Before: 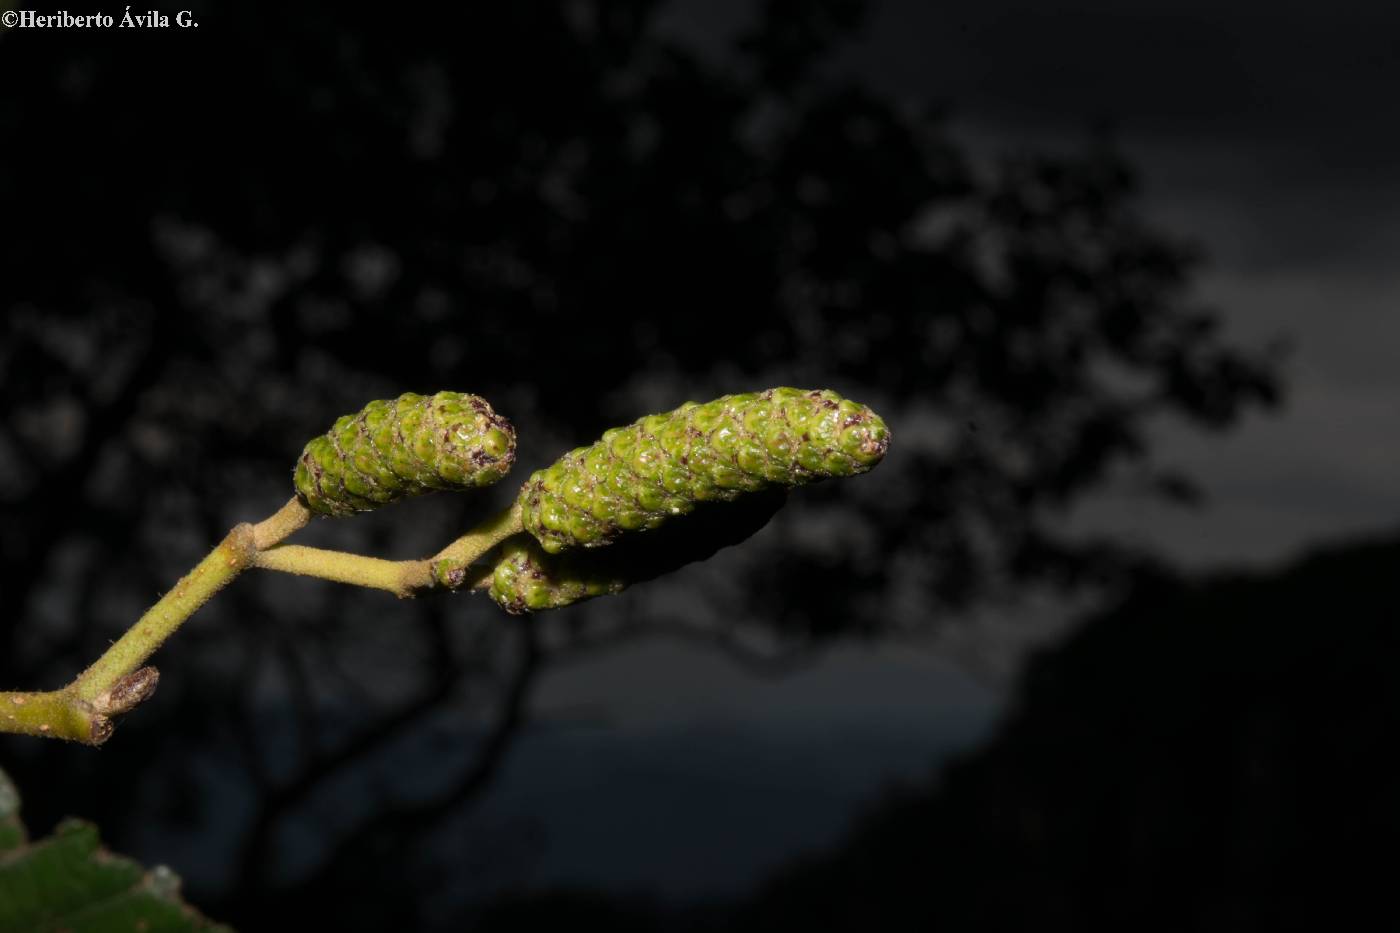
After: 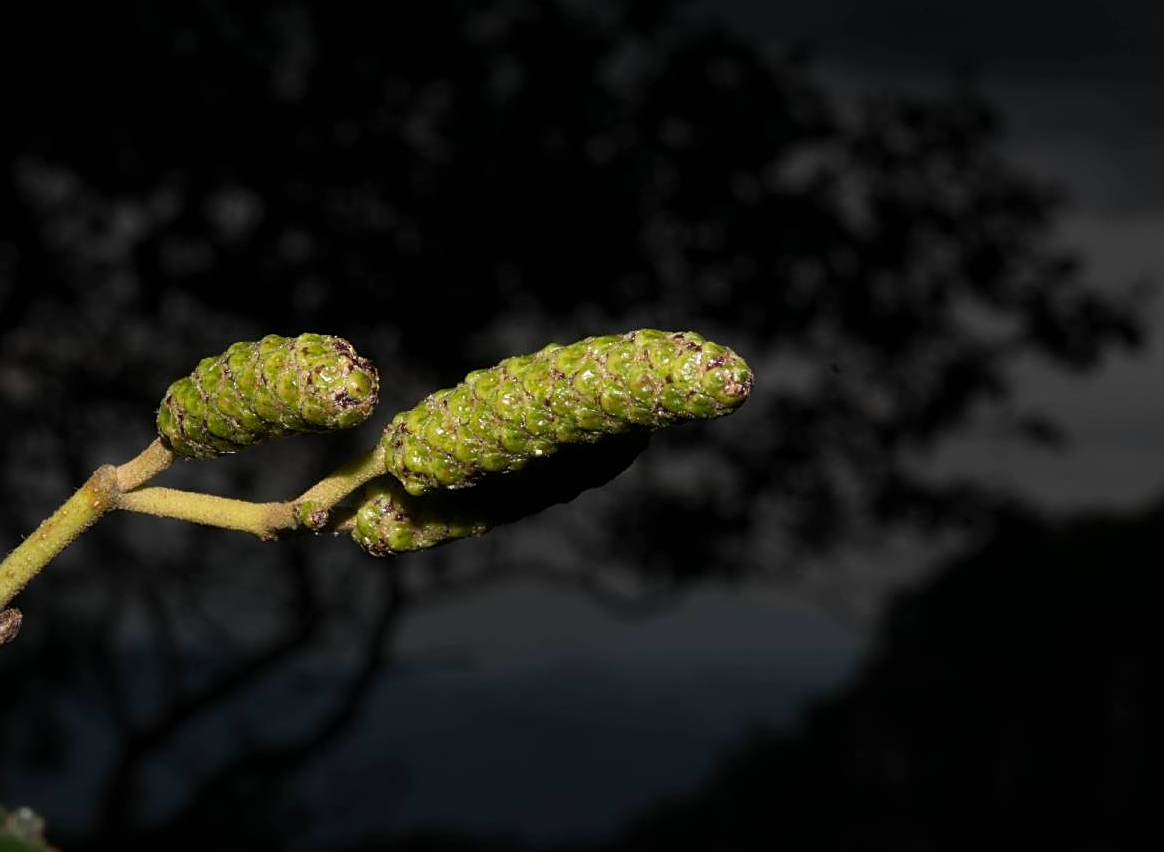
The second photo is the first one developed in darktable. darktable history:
sharpen: on, module defaults
crop: left 9.818%, top 6.222%, right 6.995%, bottom 2.429%
